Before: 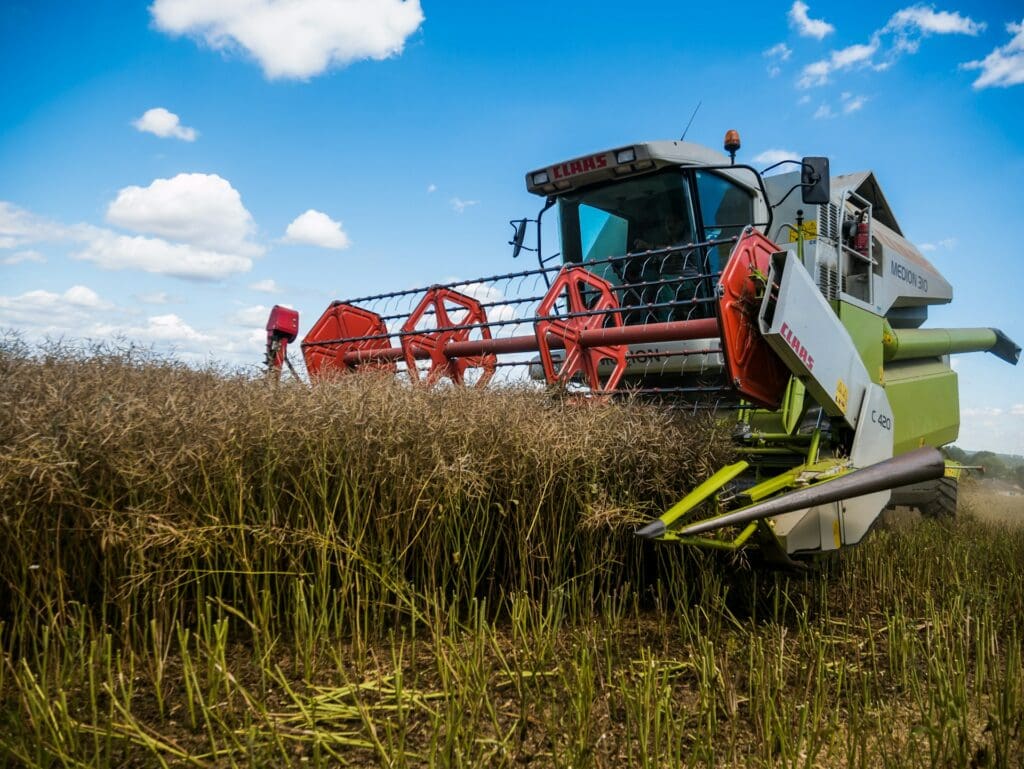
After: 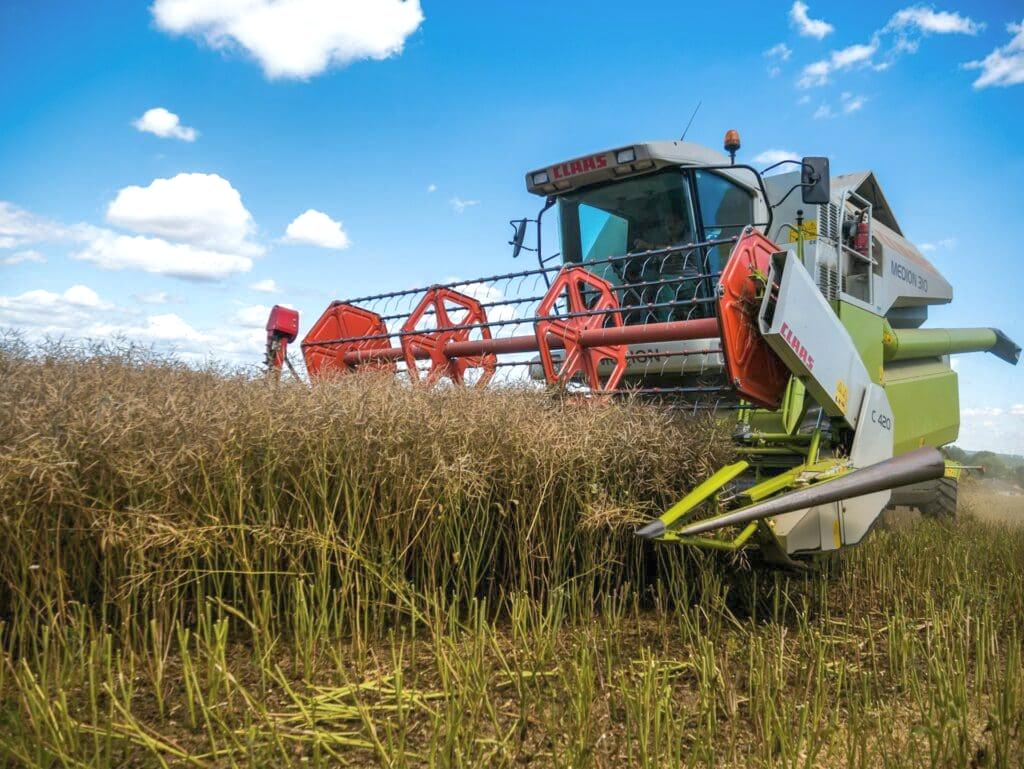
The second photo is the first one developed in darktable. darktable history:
exposure: black level correction 0, exposure 0.7 EV, compensate exposure bias true, compensate highlight preservation false
shadows and highlights: on, module defaults
color balance: contrast -15%
